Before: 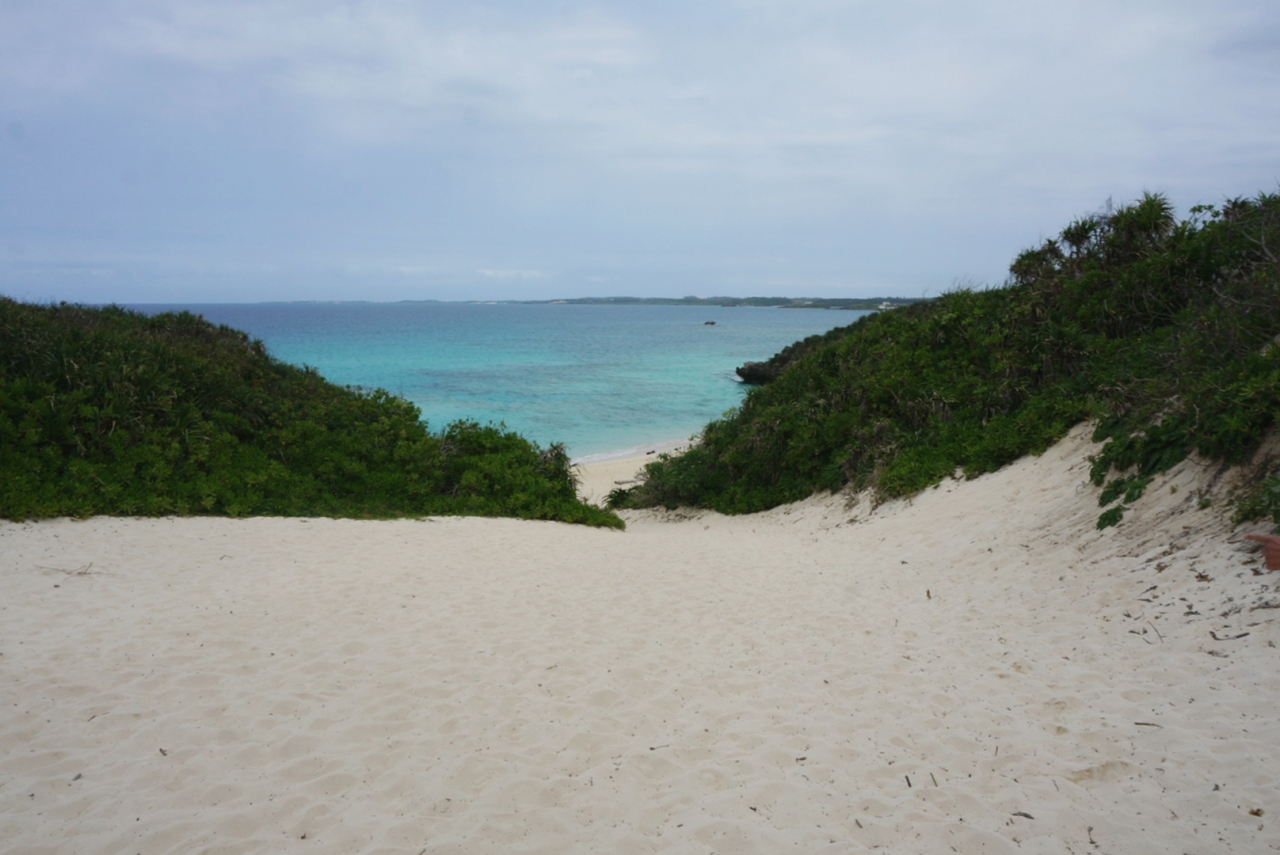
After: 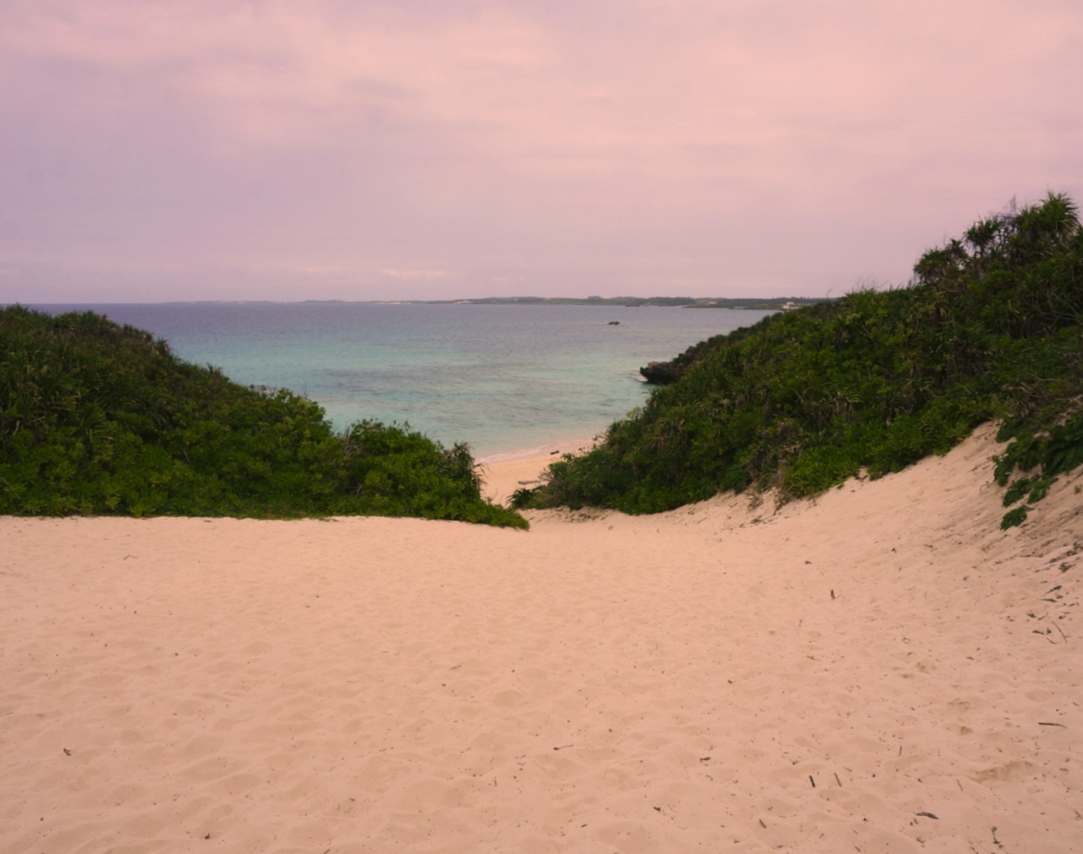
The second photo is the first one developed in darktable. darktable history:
color correction: highlights a* 22.34, highlights b* 21.88
crop: left 7.531%, right 7.793%
